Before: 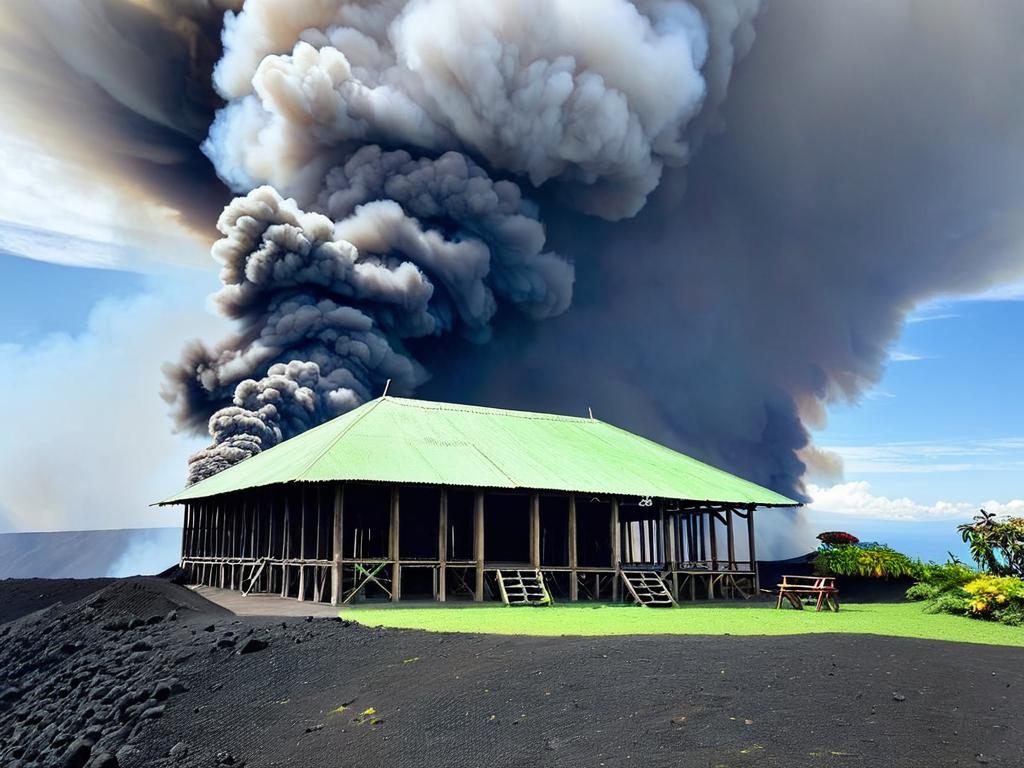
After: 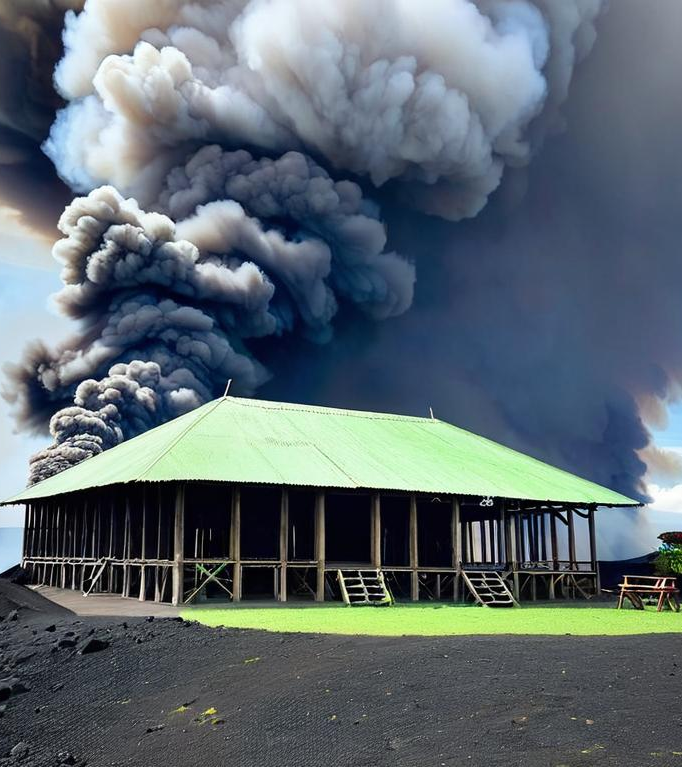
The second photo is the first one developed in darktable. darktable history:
crop and rotate: left 15.6%, right 17.793%
